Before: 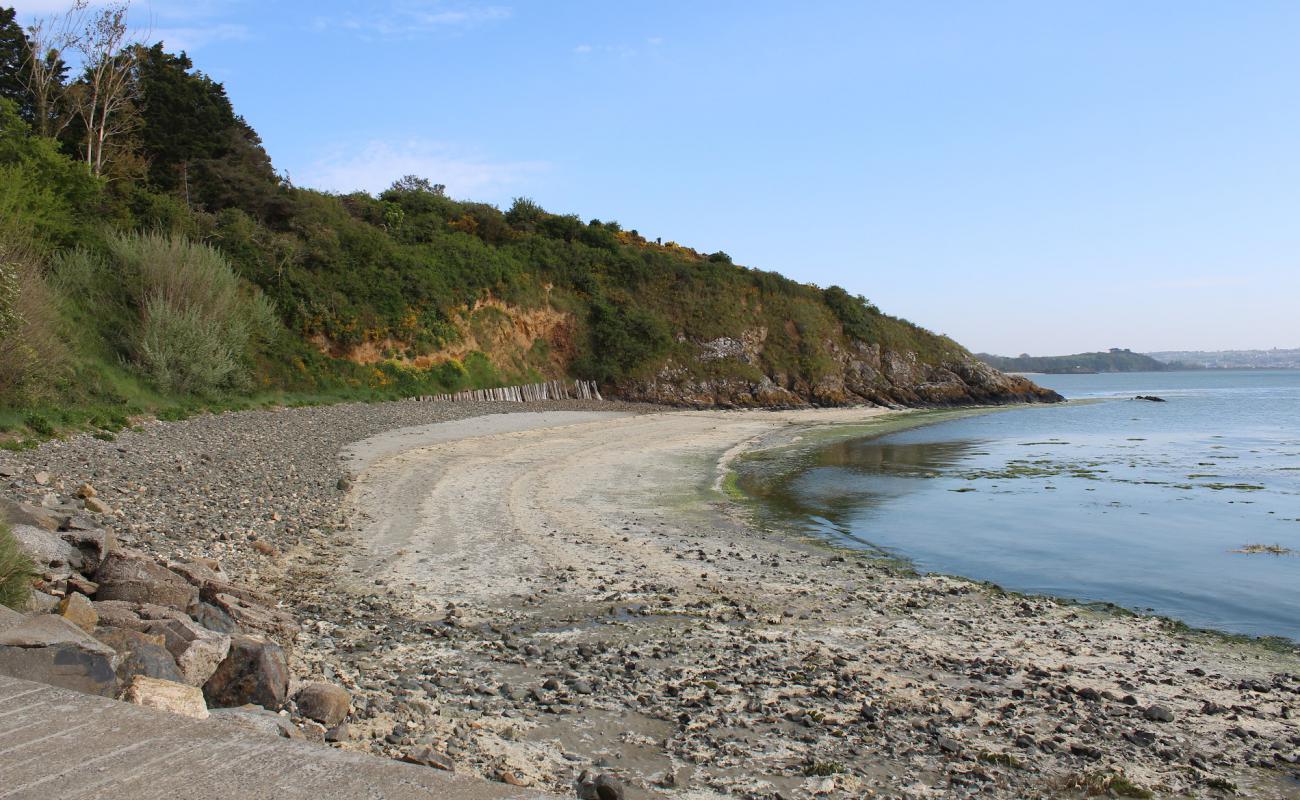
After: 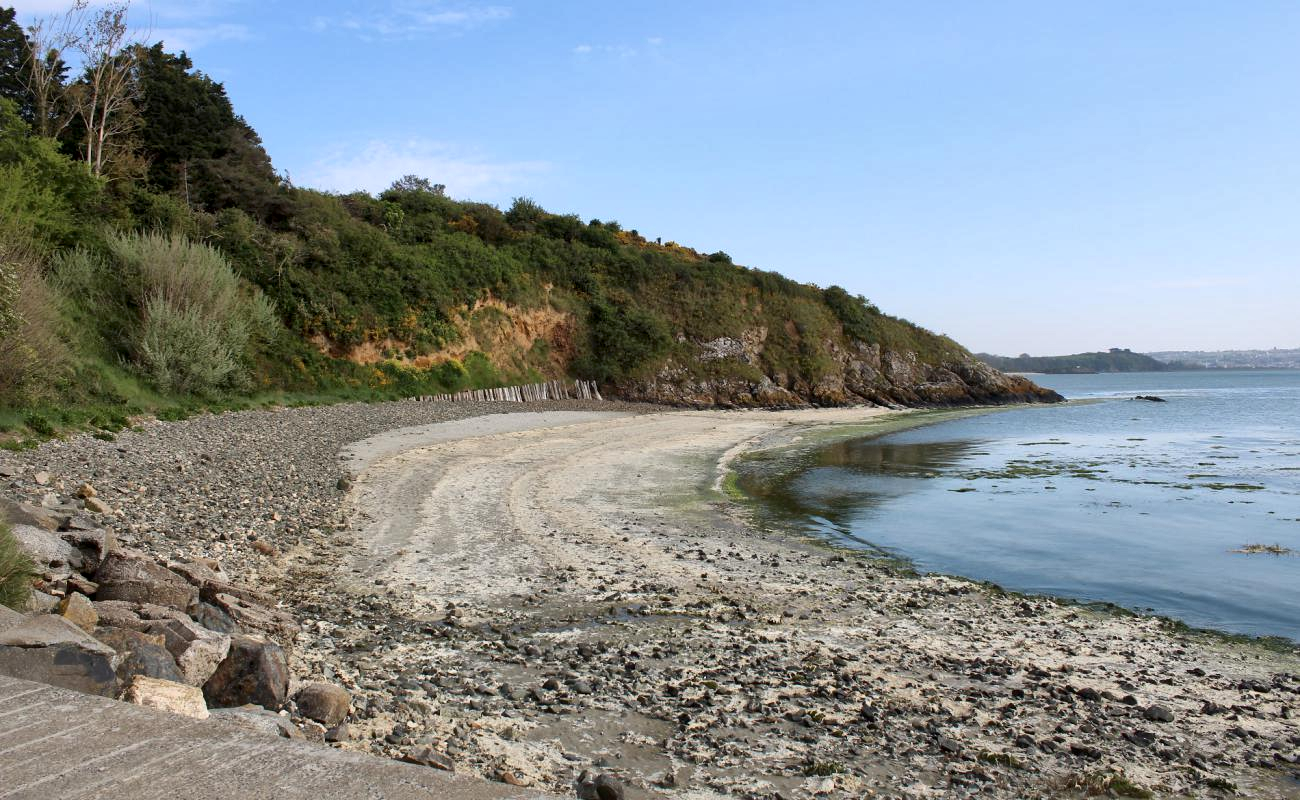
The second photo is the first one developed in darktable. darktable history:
local contrast: mode bilateral grid, contrast 20, coarseness 51, detail 161%, midtone range 0.2
